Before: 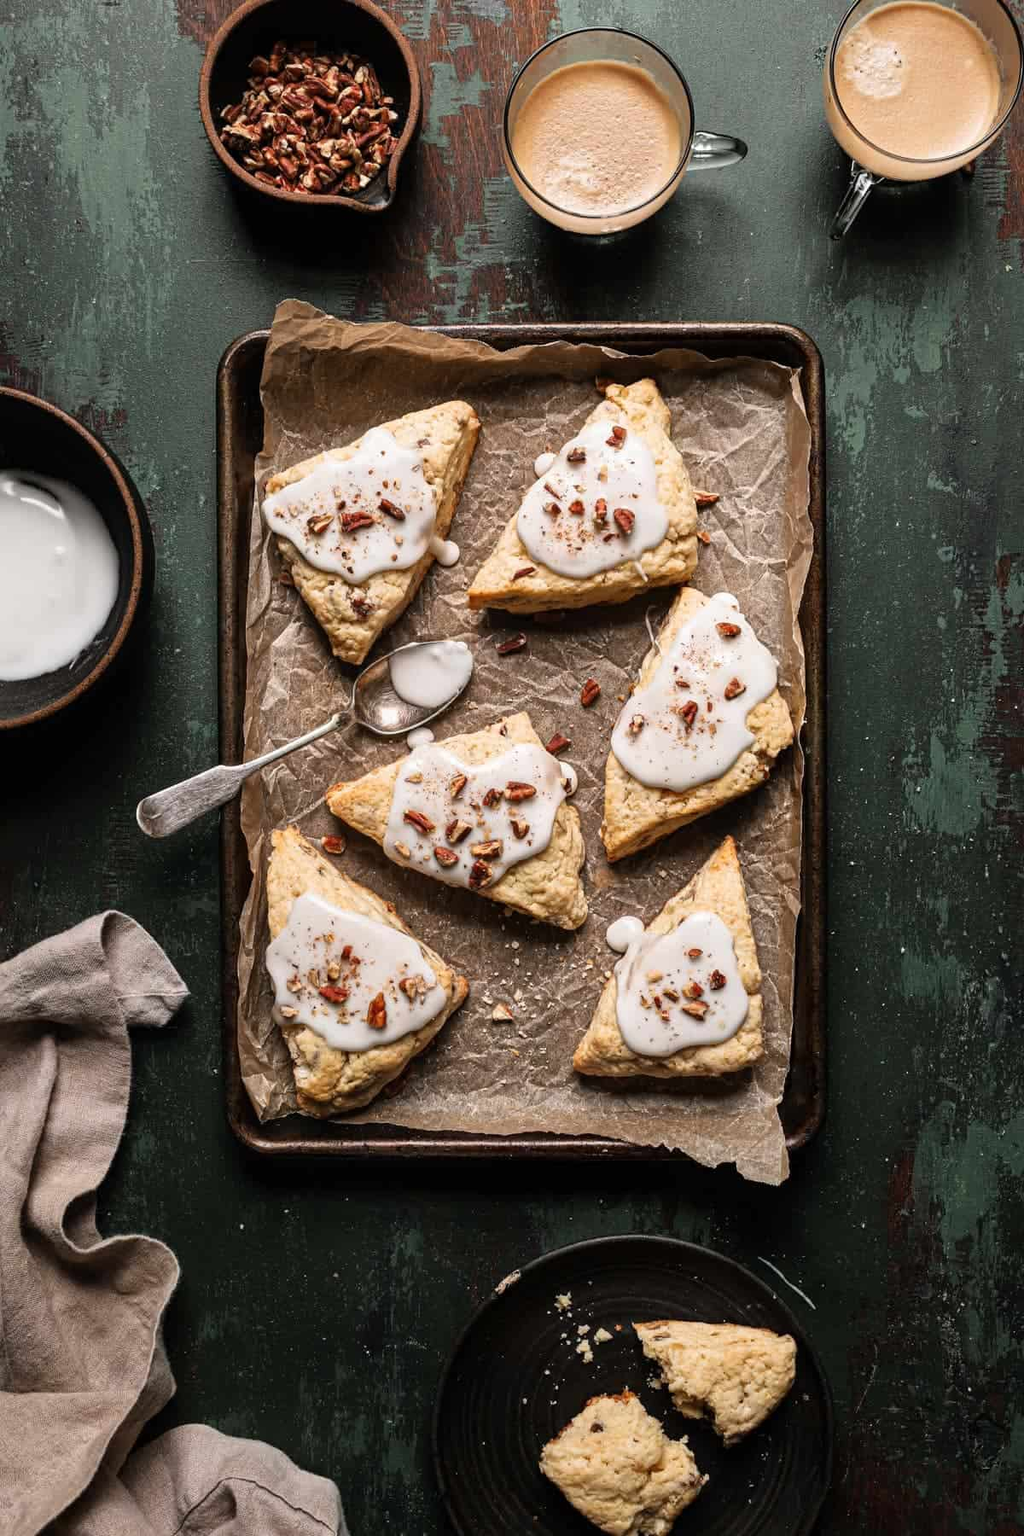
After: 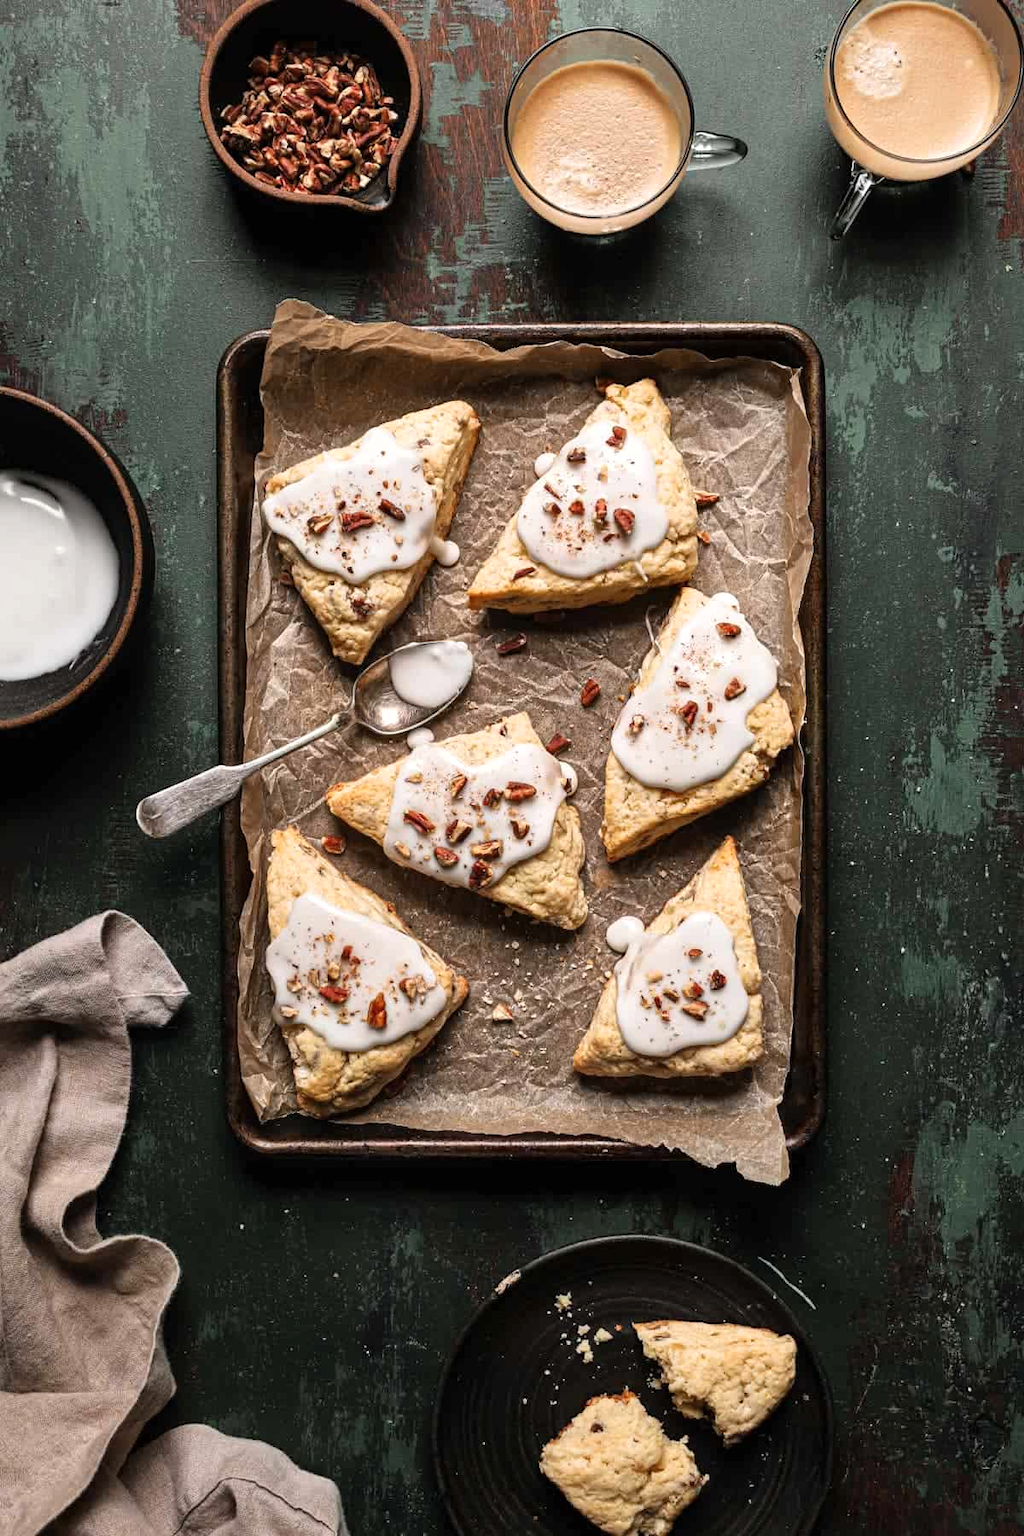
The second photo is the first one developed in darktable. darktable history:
shadows and highlights: shadows 29.32, highlights -29.32, low approximation 0.01, soften with gaussian
tone equalizer: on, module defaults
exposure: exposure 0.127 EV, compensate highlight preservation false
